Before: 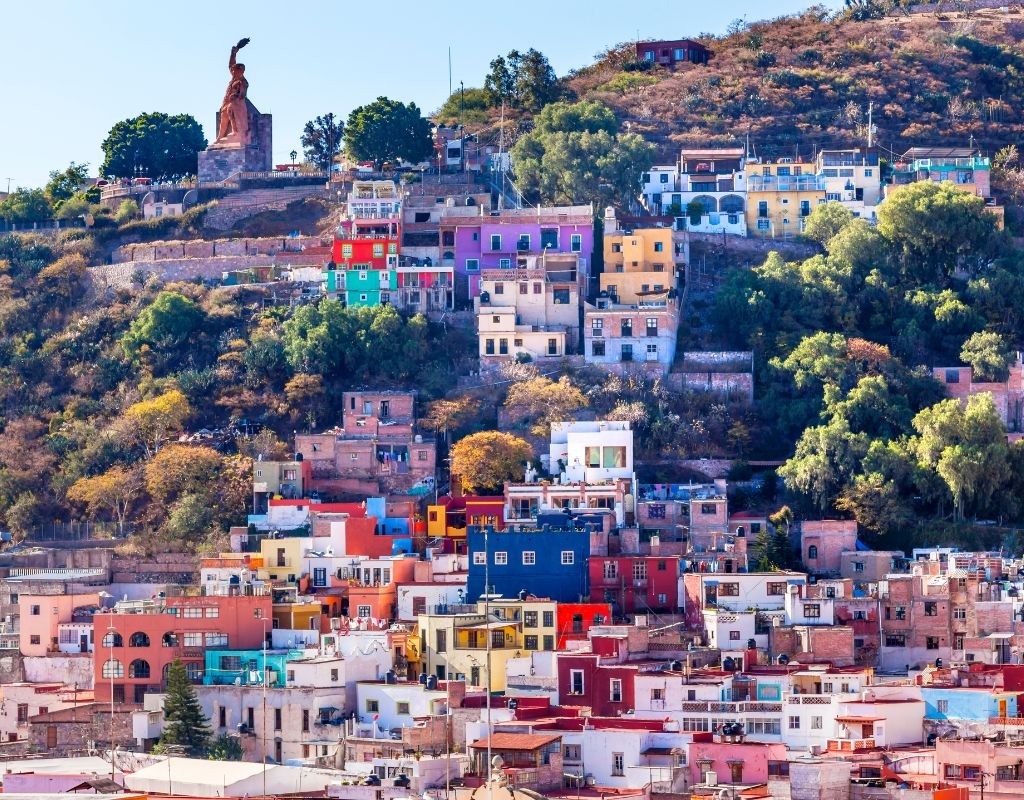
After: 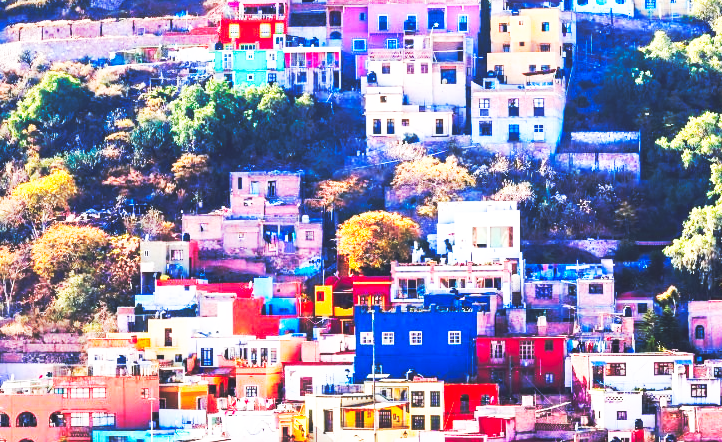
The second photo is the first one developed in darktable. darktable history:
crop: left 11.123%, top 27.61%, right 18.3%, bottom 17.034%
levels: levels [0, 0.478, 1]
base curve: curves: ch0 [(0, 0.015) (0.085, 0.116) (0.134, 0.298) (0.19, 0.545) (0.296, 0.764) (0.599, 0.982) (1, 1)], preserve colors none
